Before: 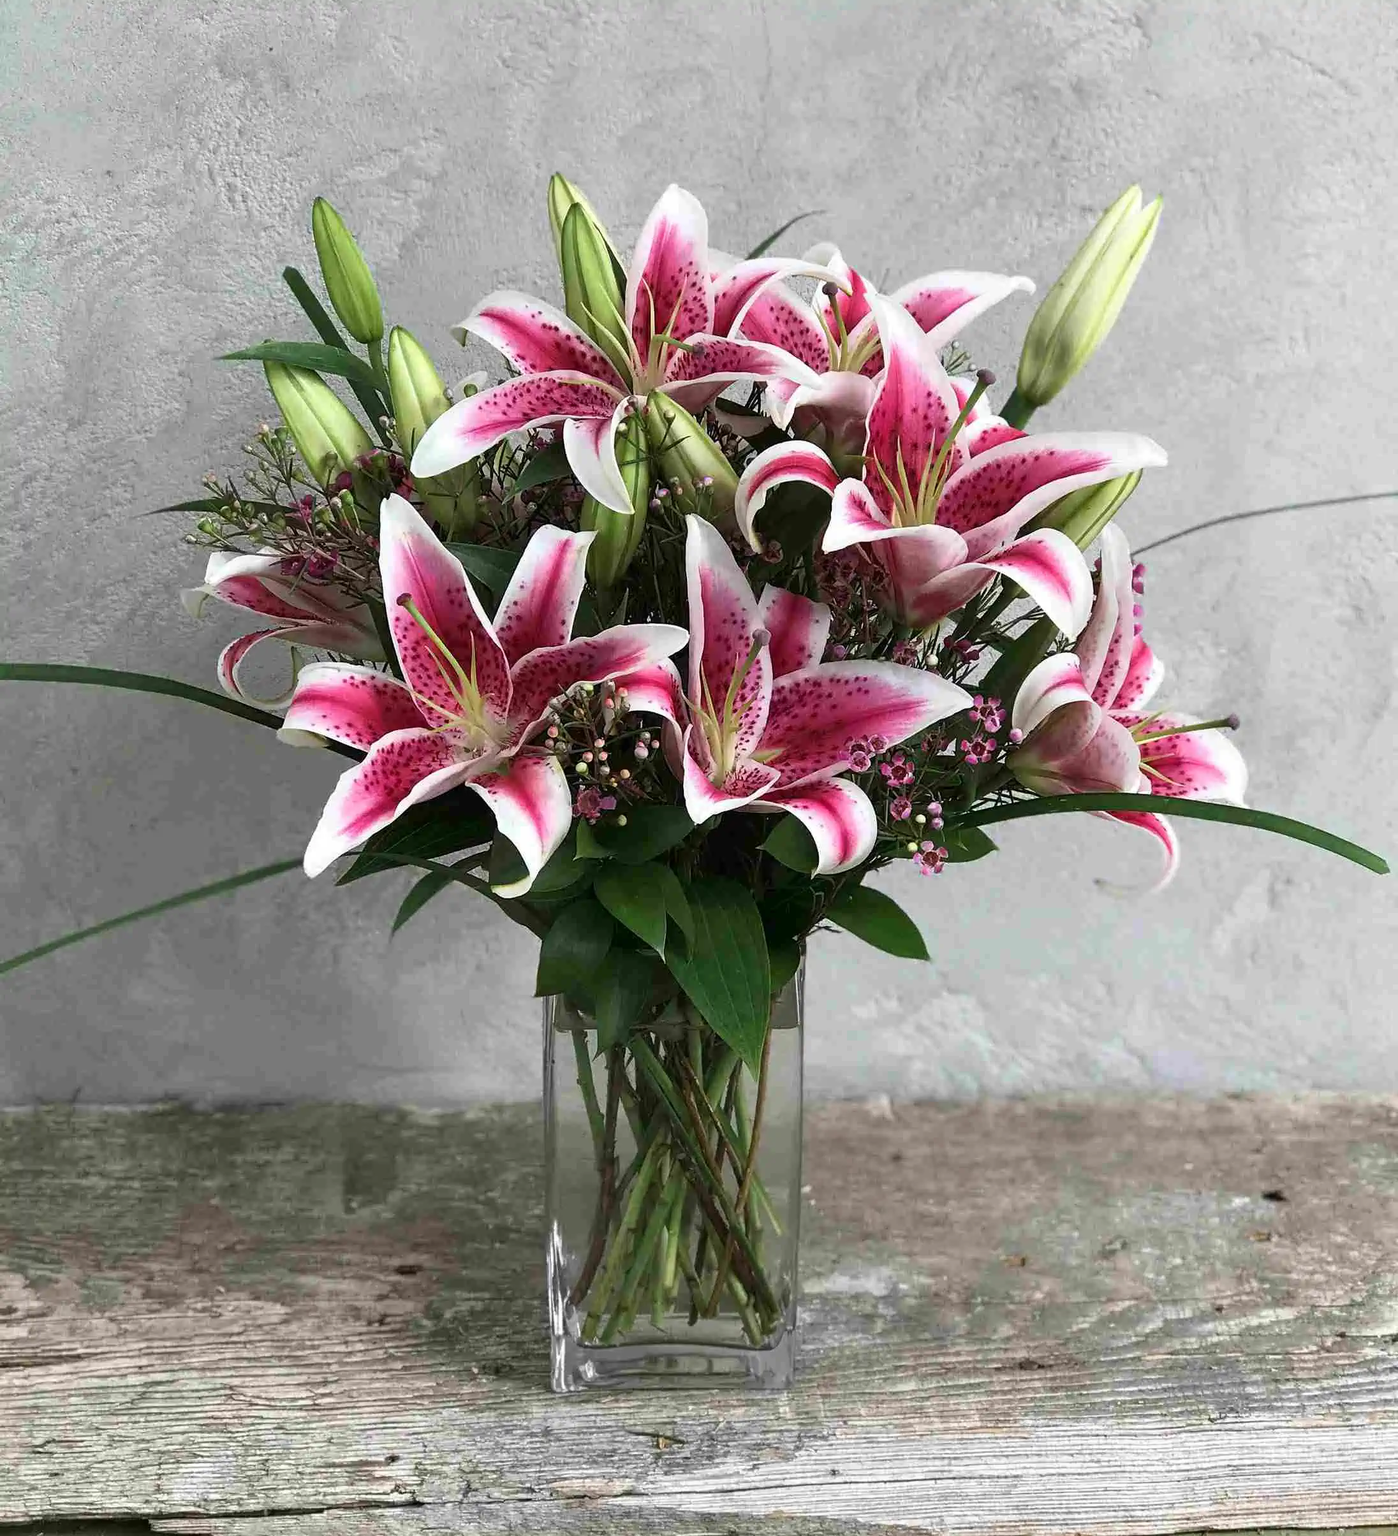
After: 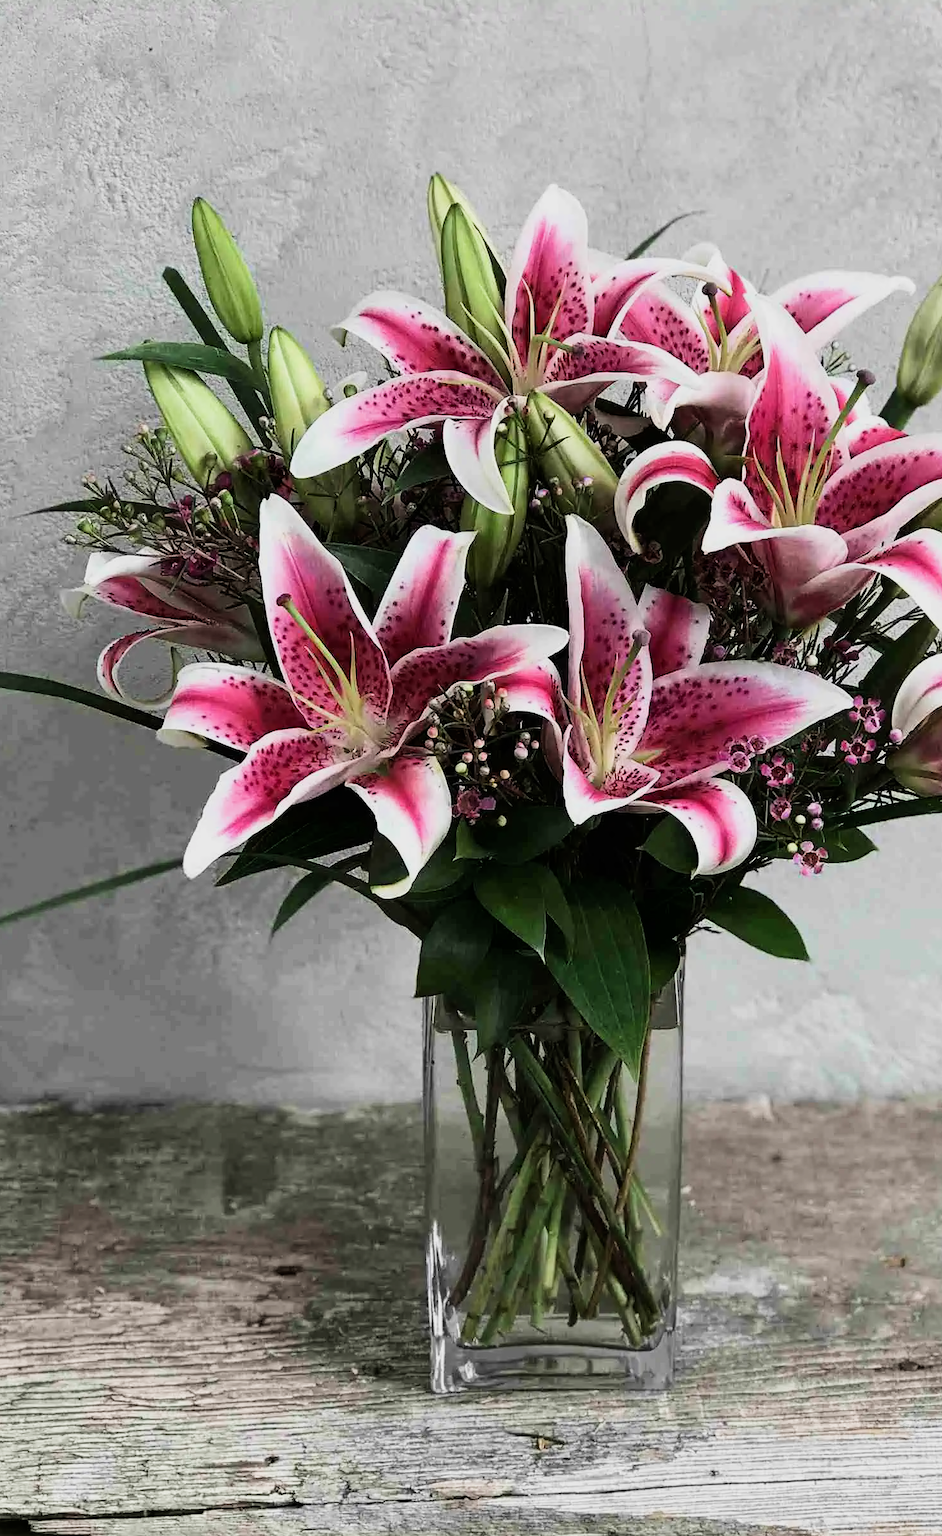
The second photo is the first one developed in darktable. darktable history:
crop and rotate: left 8.655%, right 23.946%
filmic rgb: black relative exposure -7.99 EV, white relative exposure 4.06 EV, hardness 4.2, contrast 1.367, contrast in shadows safe
